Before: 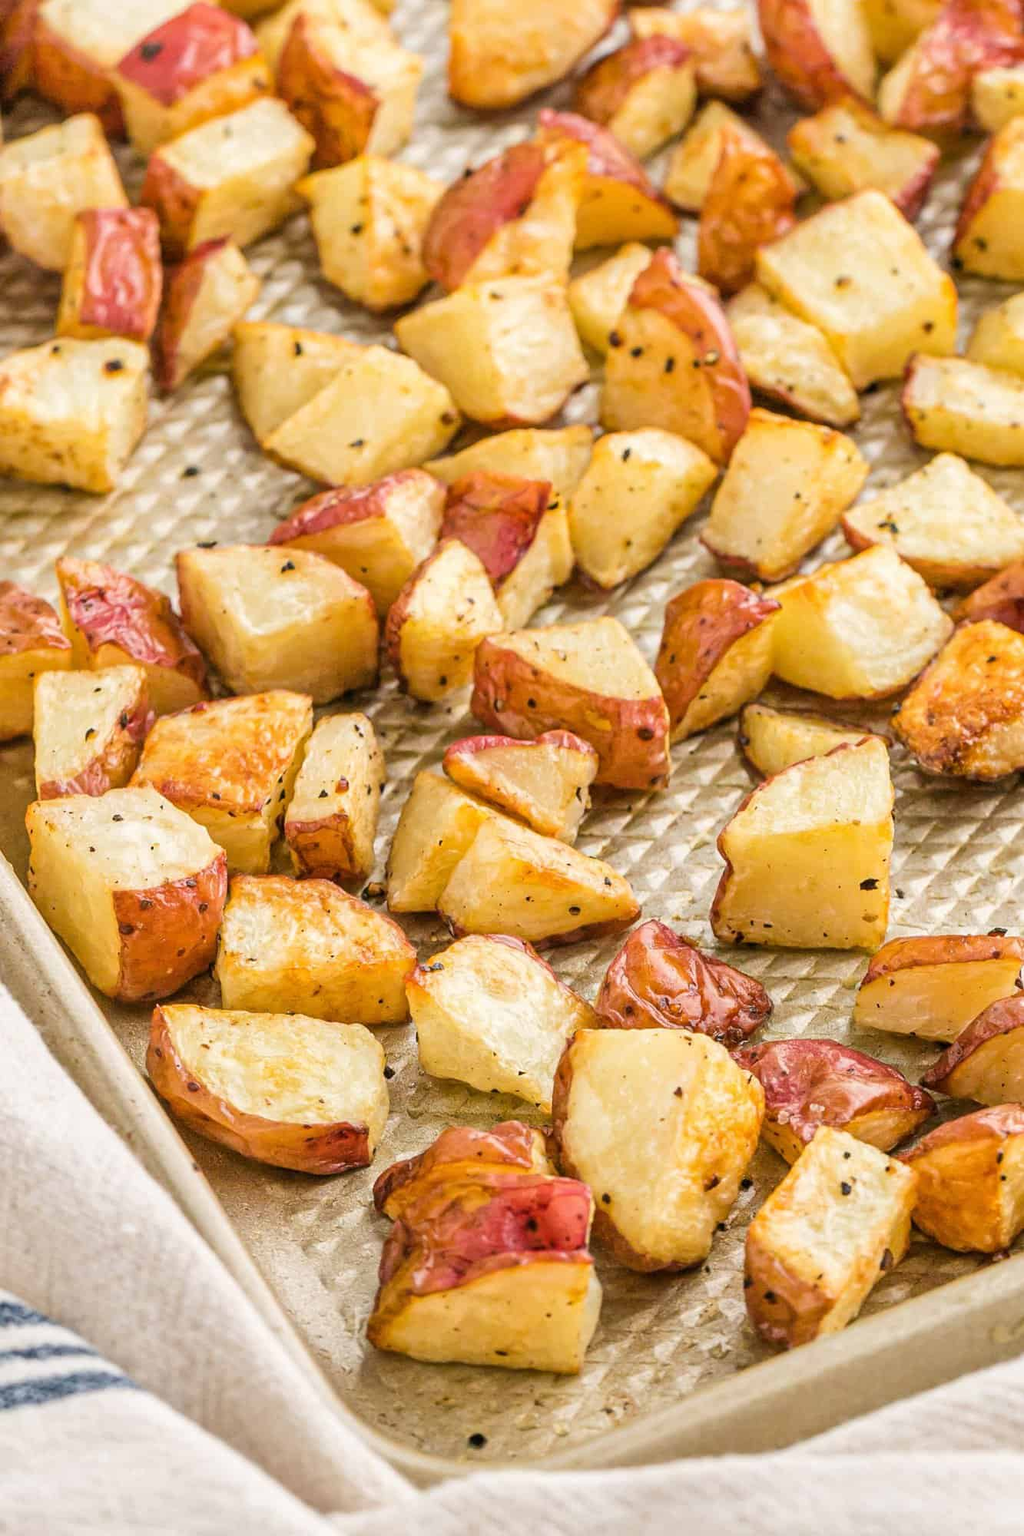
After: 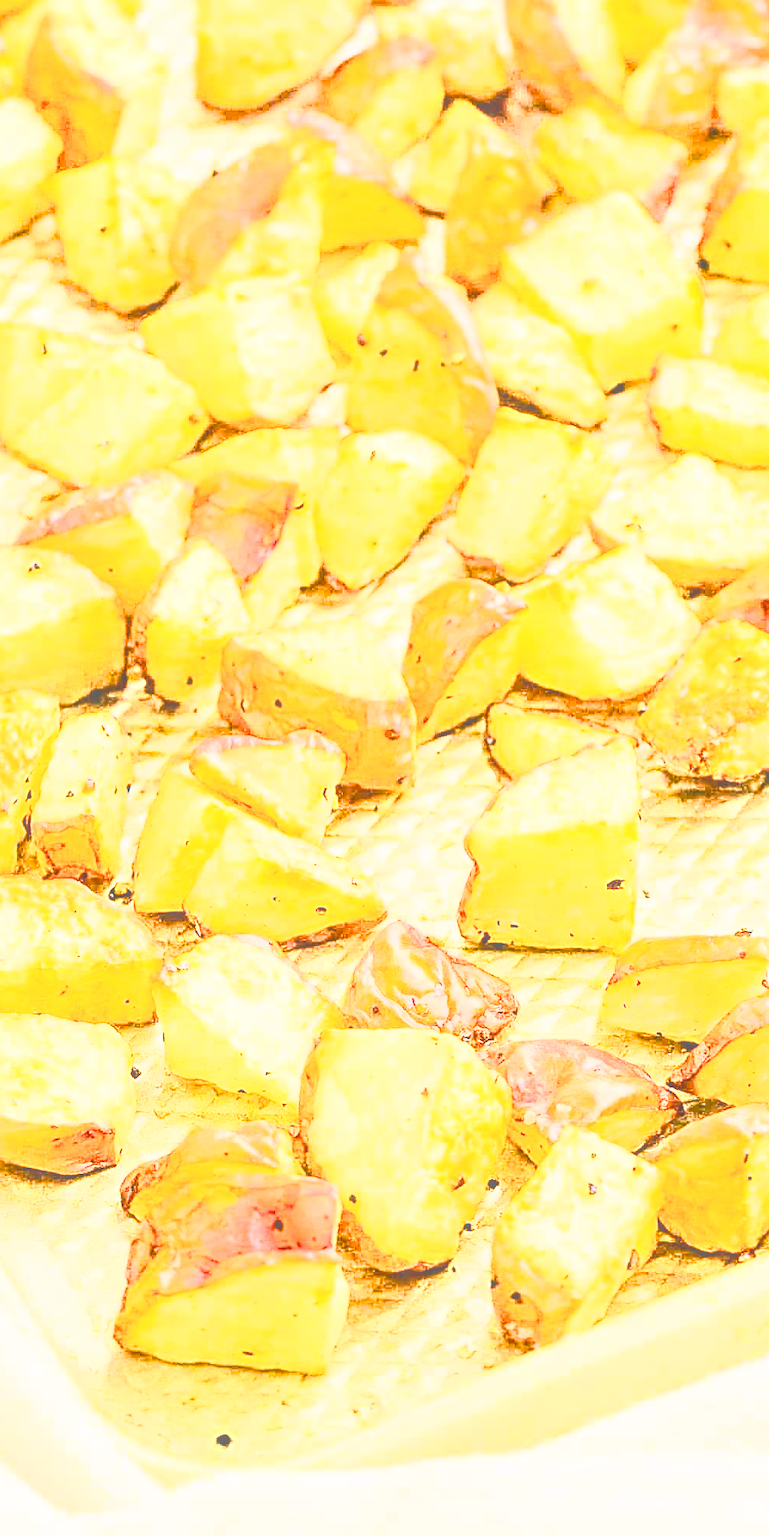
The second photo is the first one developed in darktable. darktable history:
crop and rotate: left 24.784%
local contrast: highlights 73%, shadows 11%, midtone range 0.194
sharpen: amount 0.494
velvia: strength 51.64%, mid-tones bias 0.511
tone equalizer: -7 EV 0.16 EV, -6 EV 0.622 EV, -5 EV 1.18 EV, -4 EV 1.32 EV, -3 EV 1.12 EV, -2 EV 0.6 EV, -1 EV 0.154 EV, edges refinement/feathering 500, mask exposure compensation -1.57 EV, preserve details no
base curve: curves: ch0 [(0, 0) (0.007, 0.004) (0.027, 0.03) (0.046, 0.07) (0.207, 0.54) (0.442, 0.872) (0.673, 0.972) (1, 1)]
contrast brightness saturation: contrast 0.277
